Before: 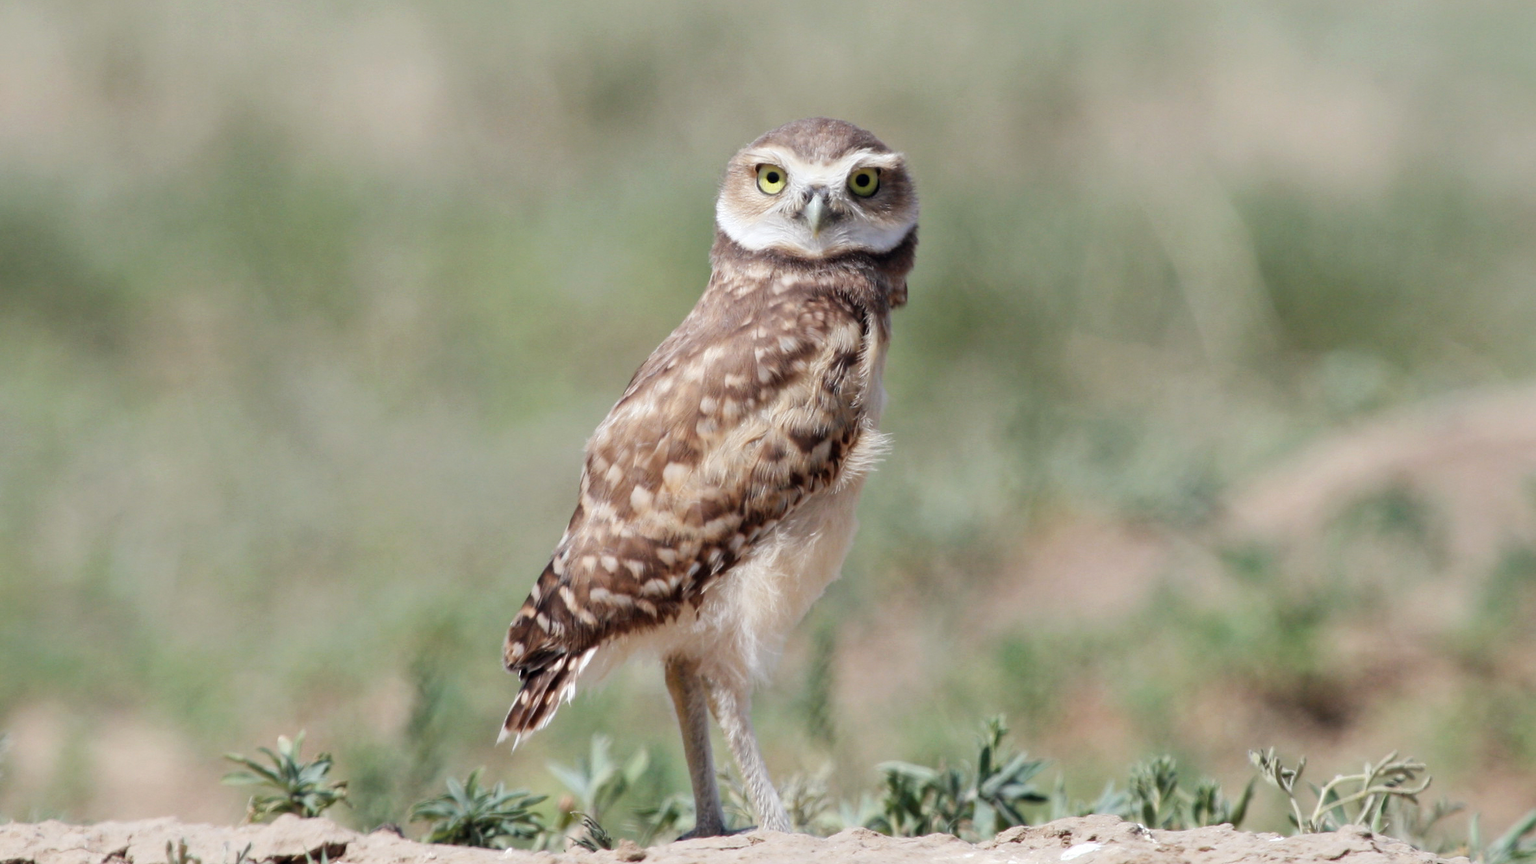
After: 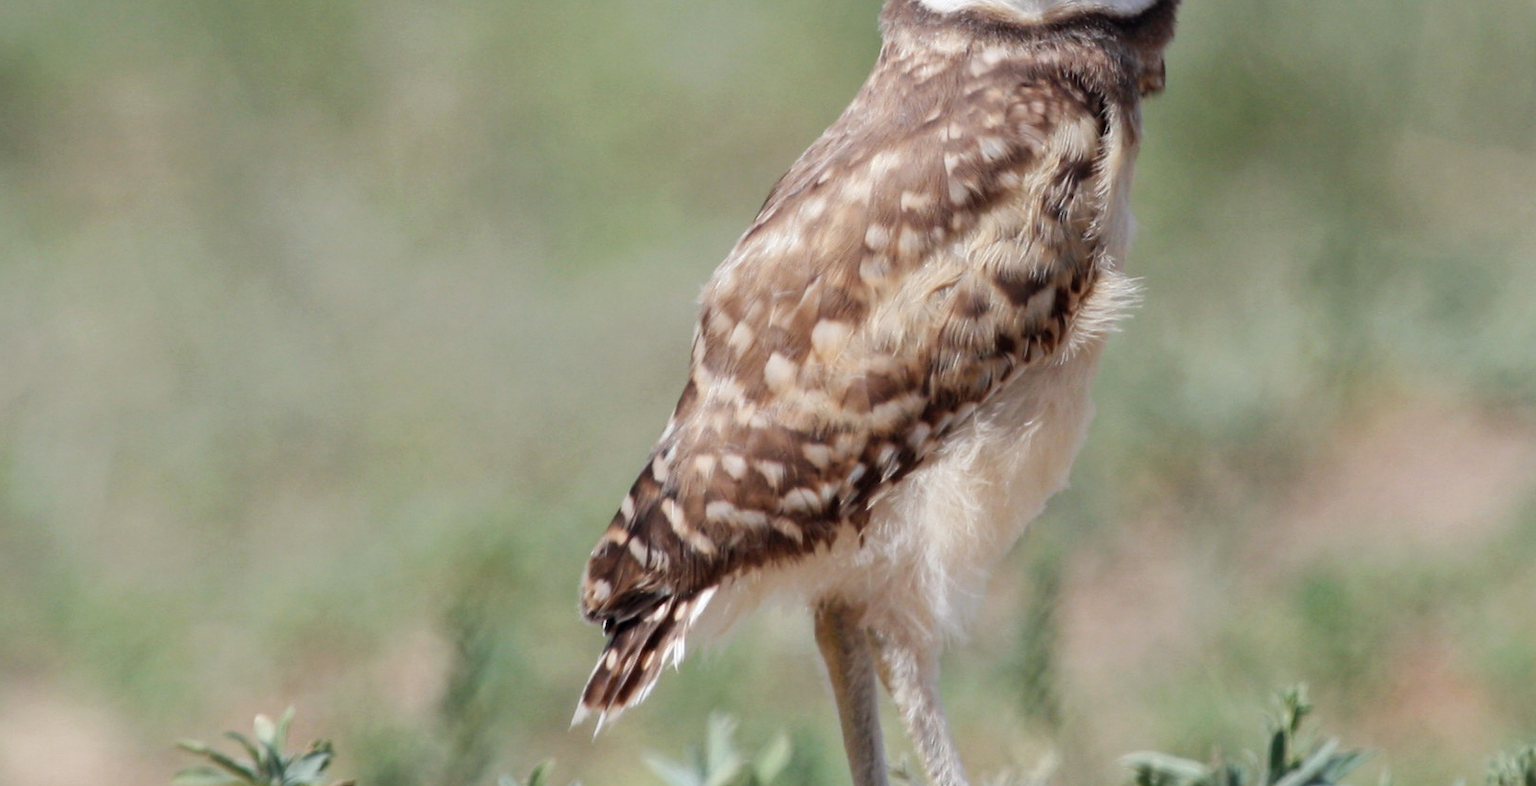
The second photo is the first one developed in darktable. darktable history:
crop: left 6.662%, top 28.019%, right 24.192%, bottom 8.993%
